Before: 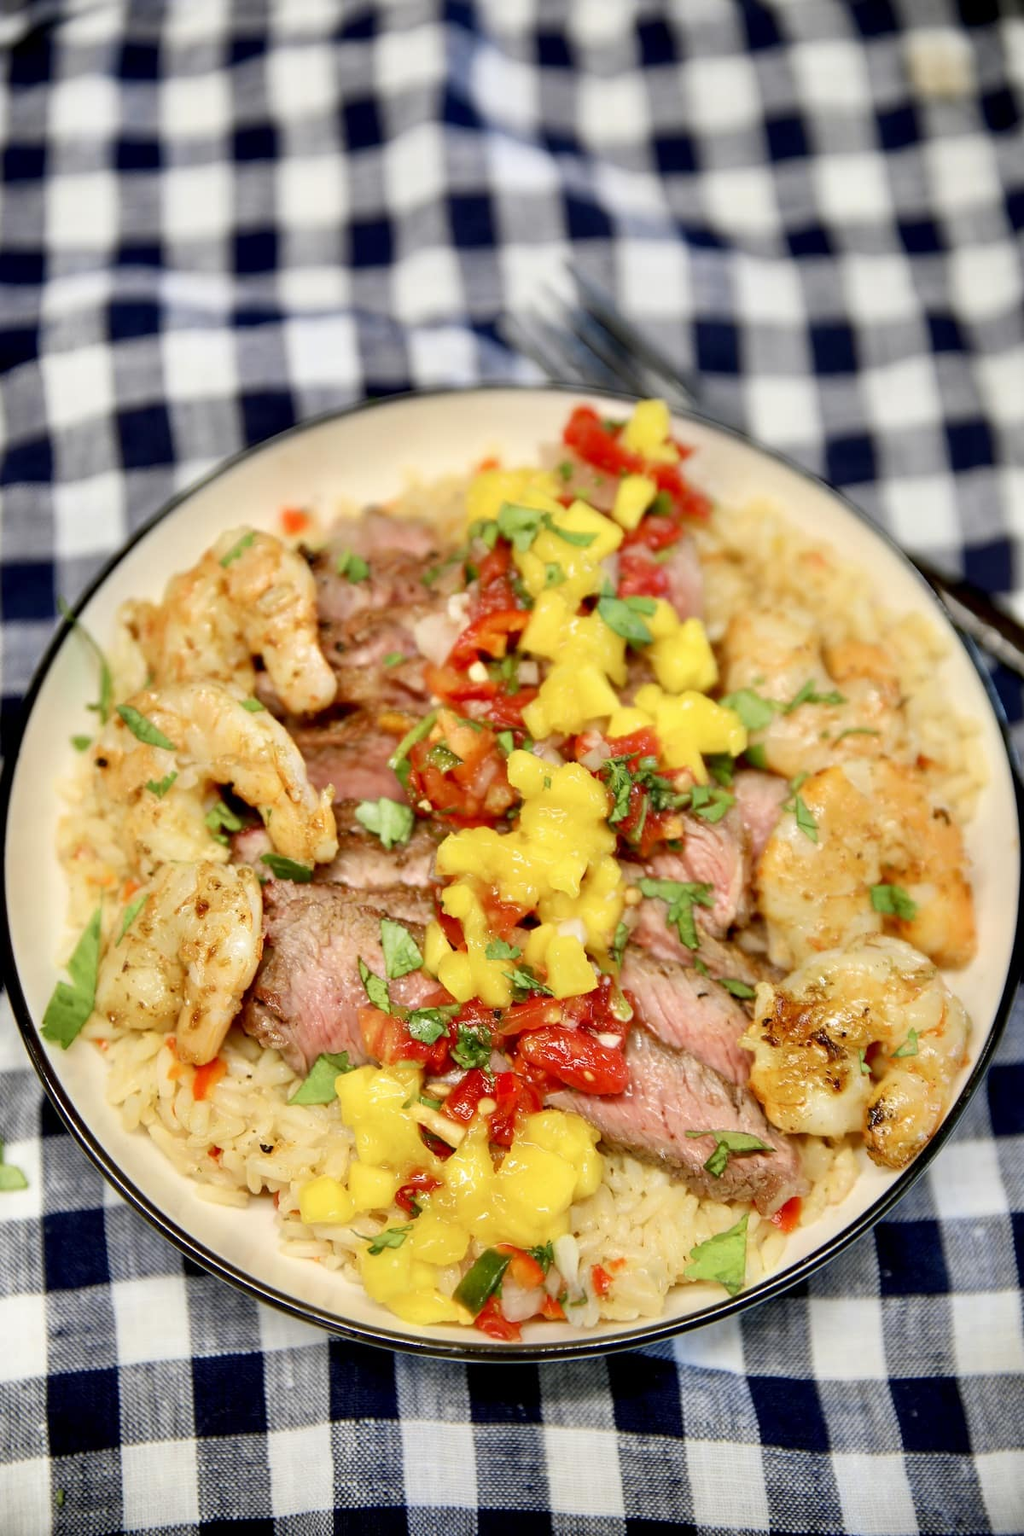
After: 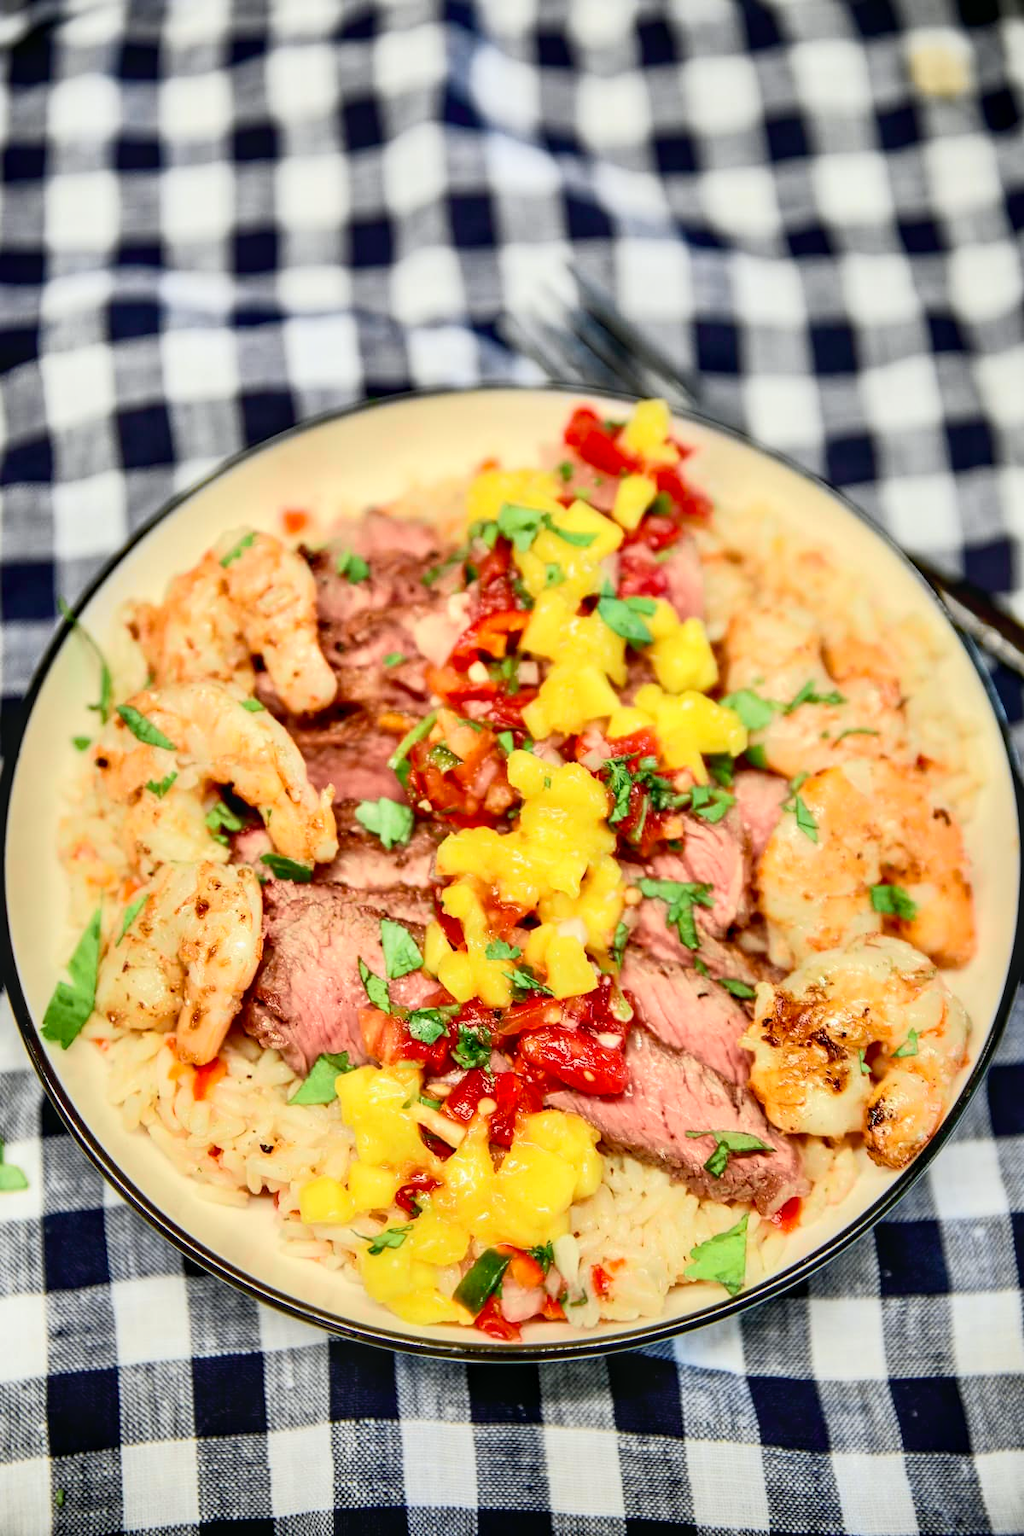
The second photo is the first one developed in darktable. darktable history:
local contrast: detail 130%
tone curve: curves: ch0 [(0, 0.013) (0.104, 0.103) (0.258, 0.267) (0.448, 0.487) (0.709, 0.794) (0.895, 0.915) (0.994, 0.971)]; ch1 [(0, 0) (0.335, 0.298) (0.446, 0.413) (0.488, 0.484) (0.515, 0.508) (0.584, 0.623) (0.635, 0.661) (1, 1)]; ch2 [(0, 0) (0.314, 0.306) (0.436, 0.447) (0.502, 0.503) (0.538, 0.541) (0.568, 0.603) (0.641, 0.635) (0.717, 0.701) (1, 1)], color space Lab, independent channels, preserve colors none
